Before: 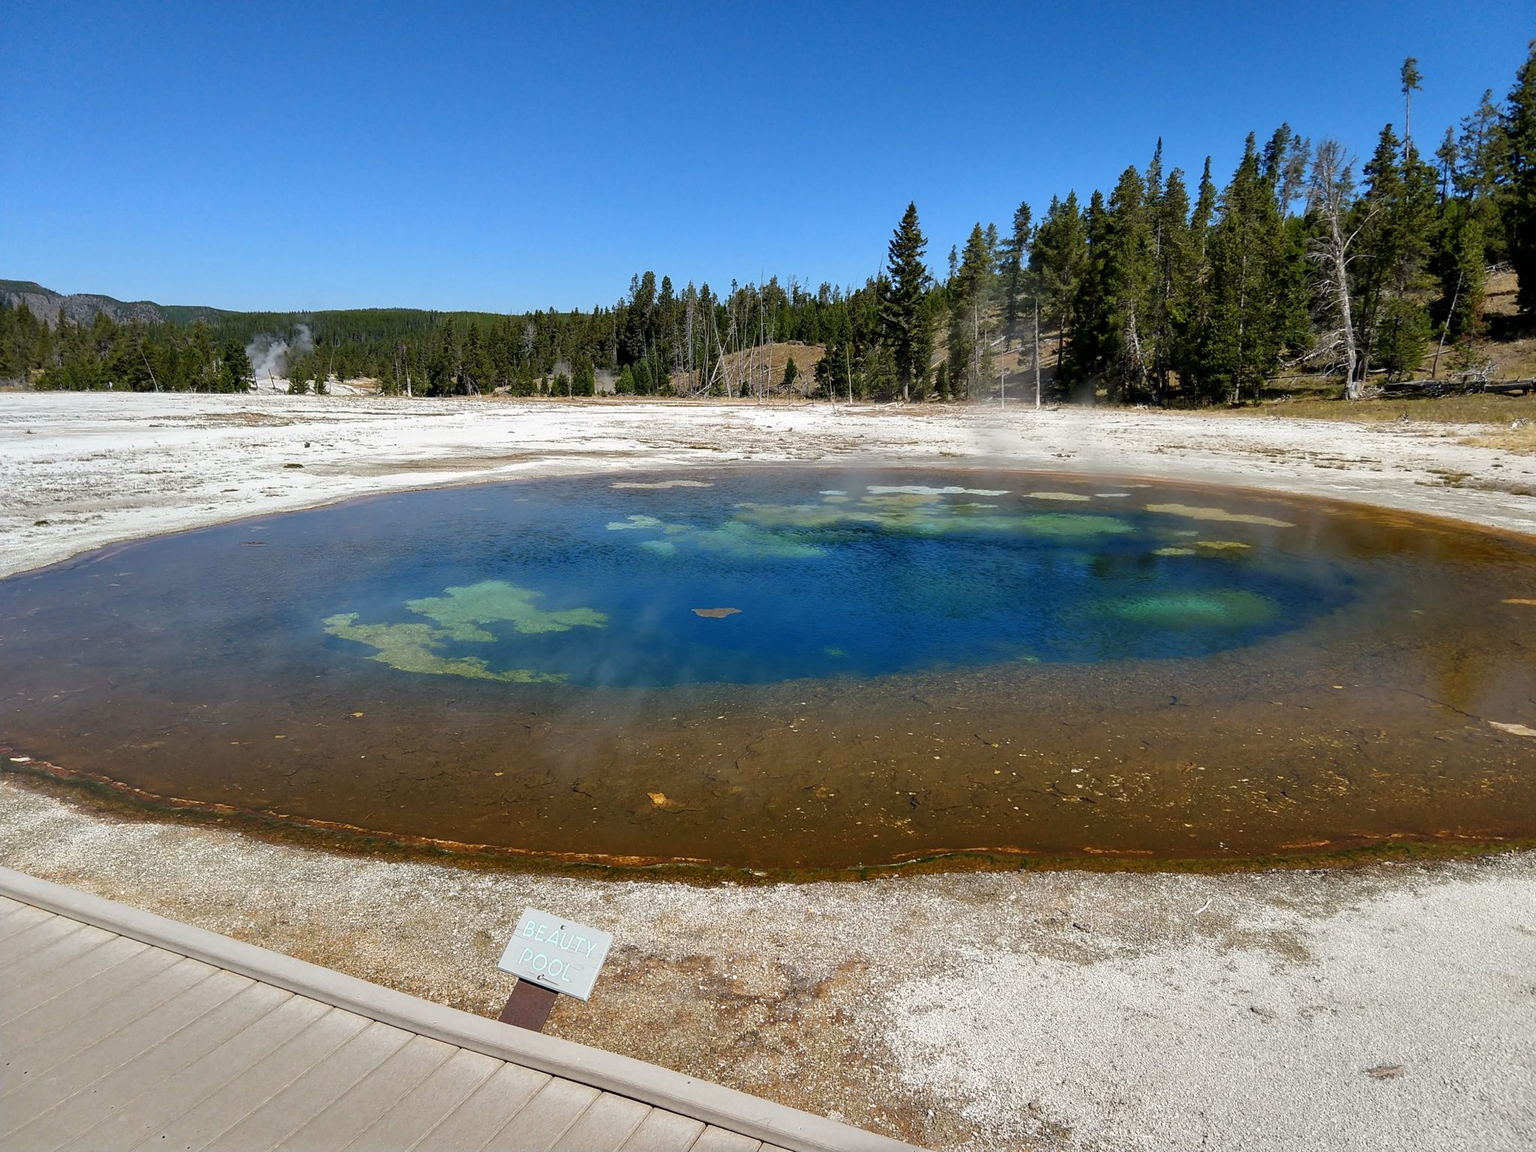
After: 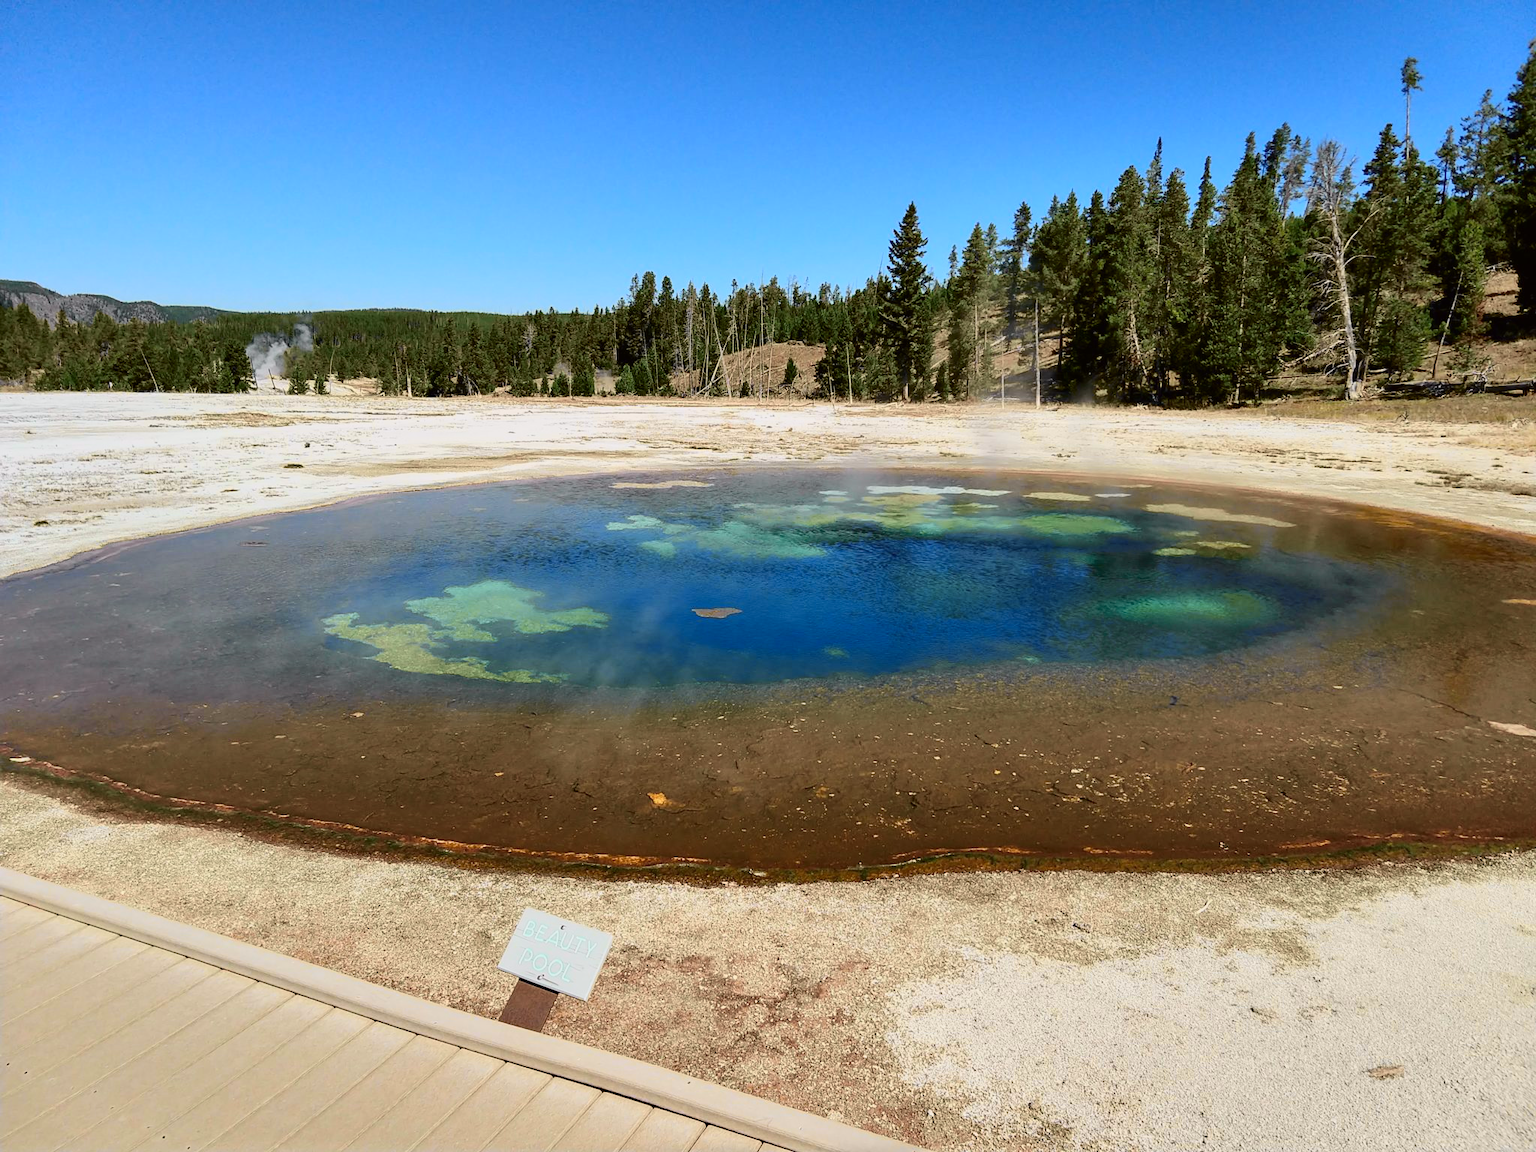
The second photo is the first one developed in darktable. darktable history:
tone curve: curves: ch0 [(0, 0.006) (0.184, 0.172) (0.405, 0.46) (0.456, 0.528) (0.634, 0.728) (0.877, 0.89) (0.984, 0.935)]; ch1 [(0, 0) (0.443, 0.43) (0.492, 0.495) (0.566, 0.582) (0.595, 0.606) (0.608, 0.609) (0.65, 0.677) (1, 1)]; ch2 [(0, 0) (0.33, 0.301) (0.421, 0.443) (0.447, 0.489) (0.492, 0.495) (0.537, 0.583) (0.586, 0.591) (0.663, 0.686) (1, 1)], color space Lab, independent channels, preserve colors none
